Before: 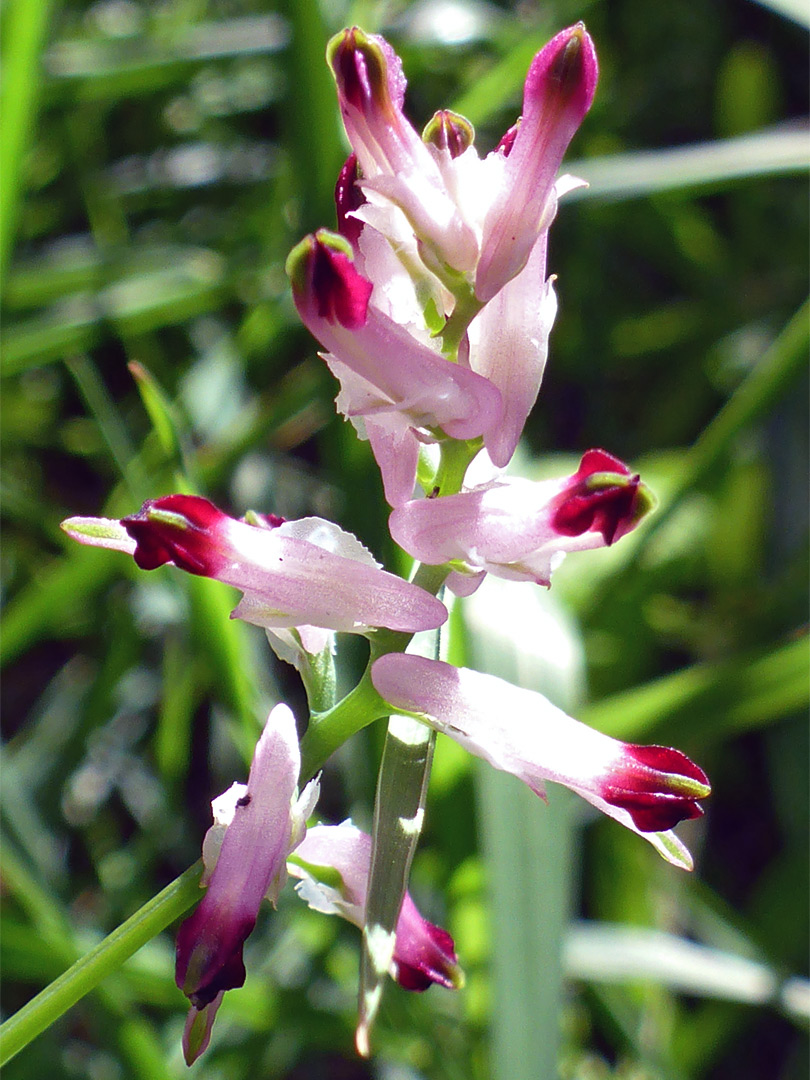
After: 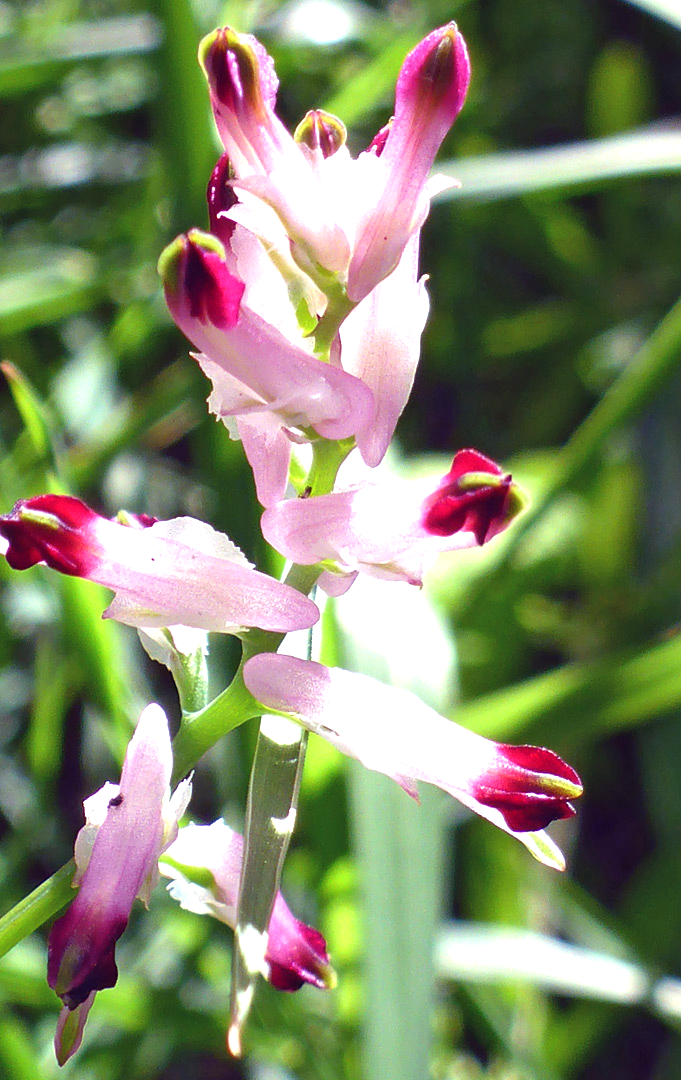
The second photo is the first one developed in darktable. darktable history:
exposure: black level correction 0, exposure 0.686 EV, compensate exposure bias true, compensate highlight preservation false
crop: left 15.89%
